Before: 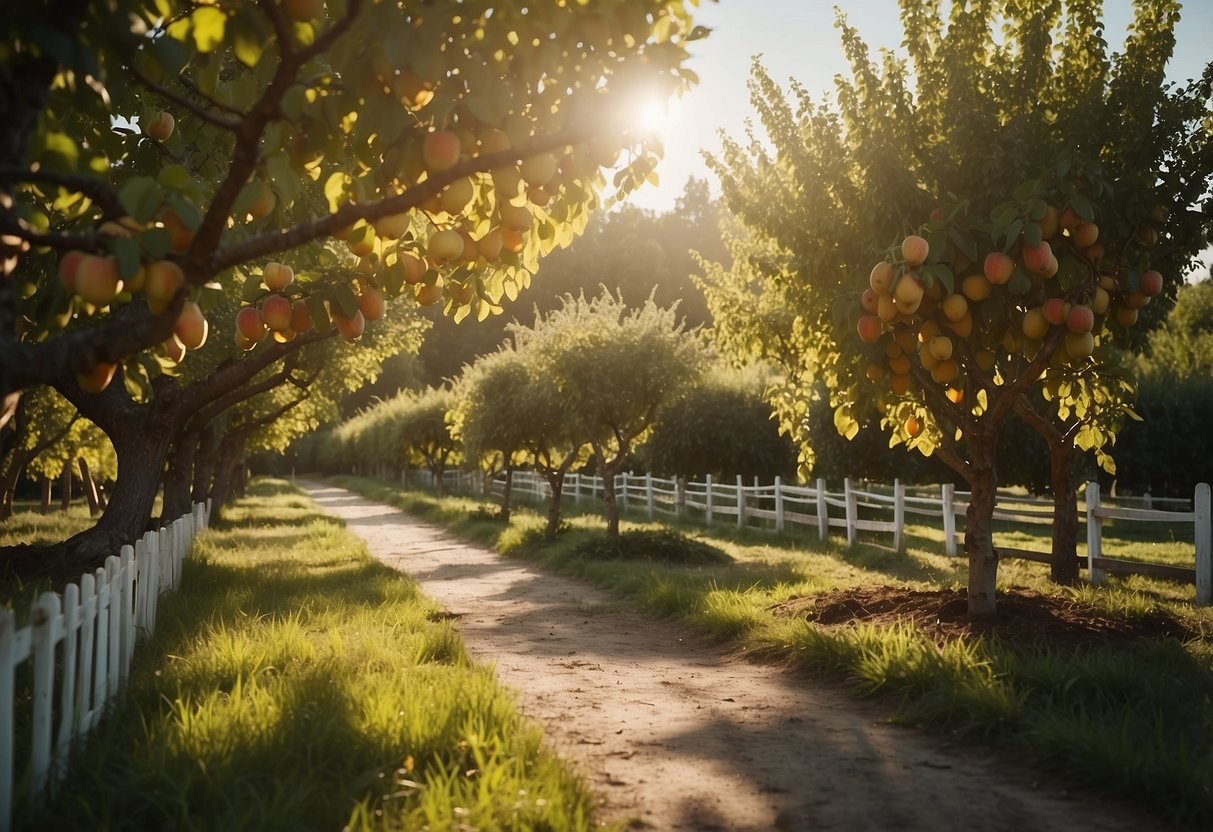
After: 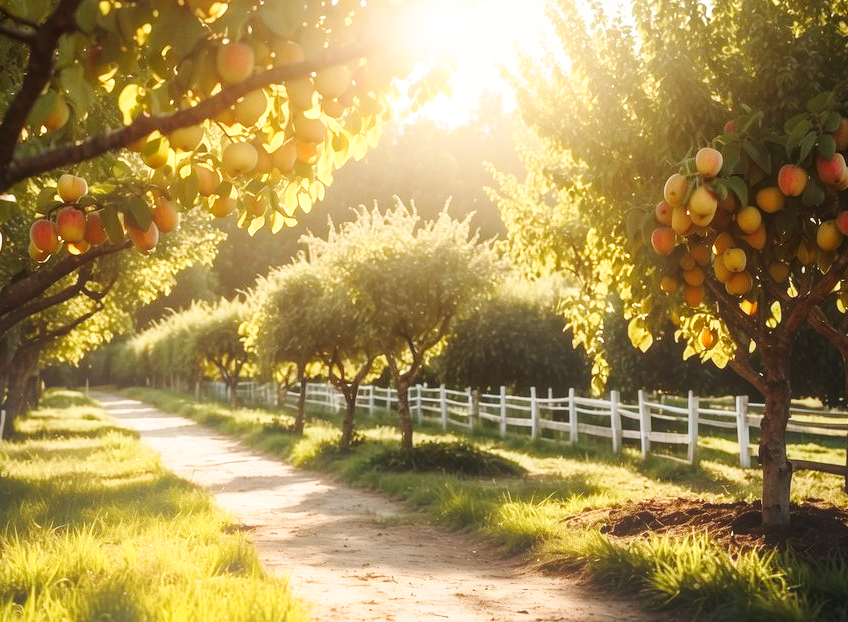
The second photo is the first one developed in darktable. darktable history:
crop and rotate: left 17.046%, top 10.659%, right 12.989%, bottom 14.553%
base curve: curves: ch0 [(0, 0) (0.028, 0.03) (0.121, 0.232) (0.46, 0.748) (0.859, 0.968) (1, 1)], preserve colors none
local contrast: on, module defaults
bloom: size 16%, threshold 98%, strength 20%
